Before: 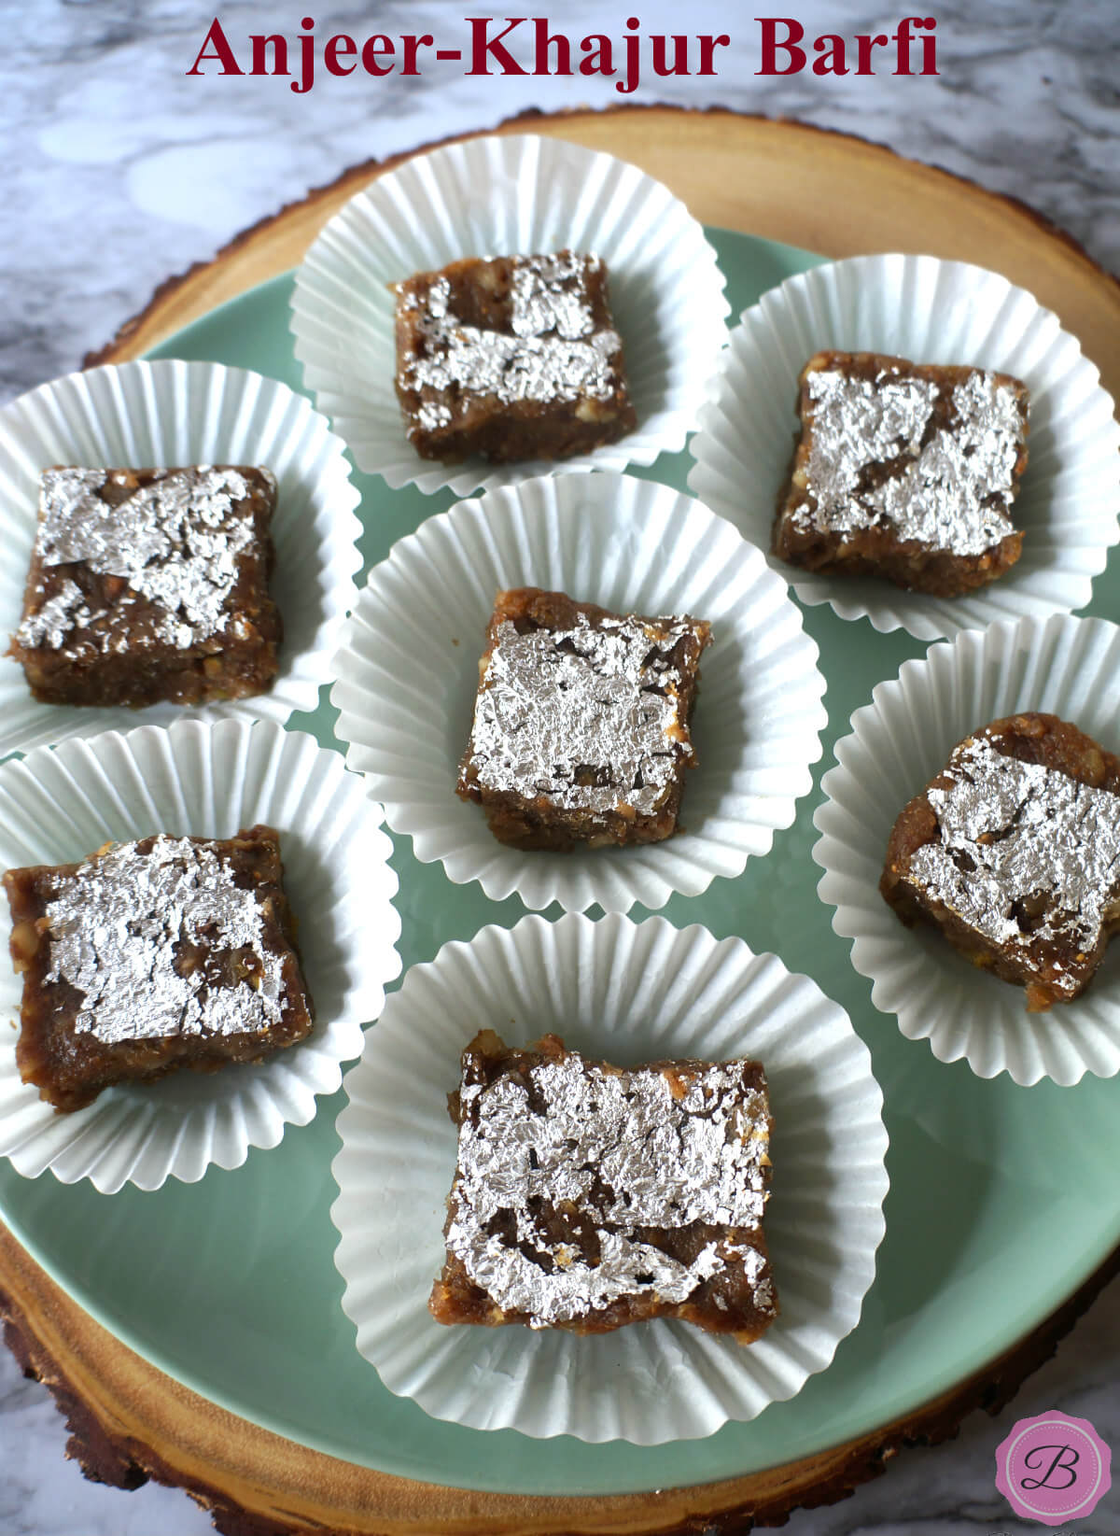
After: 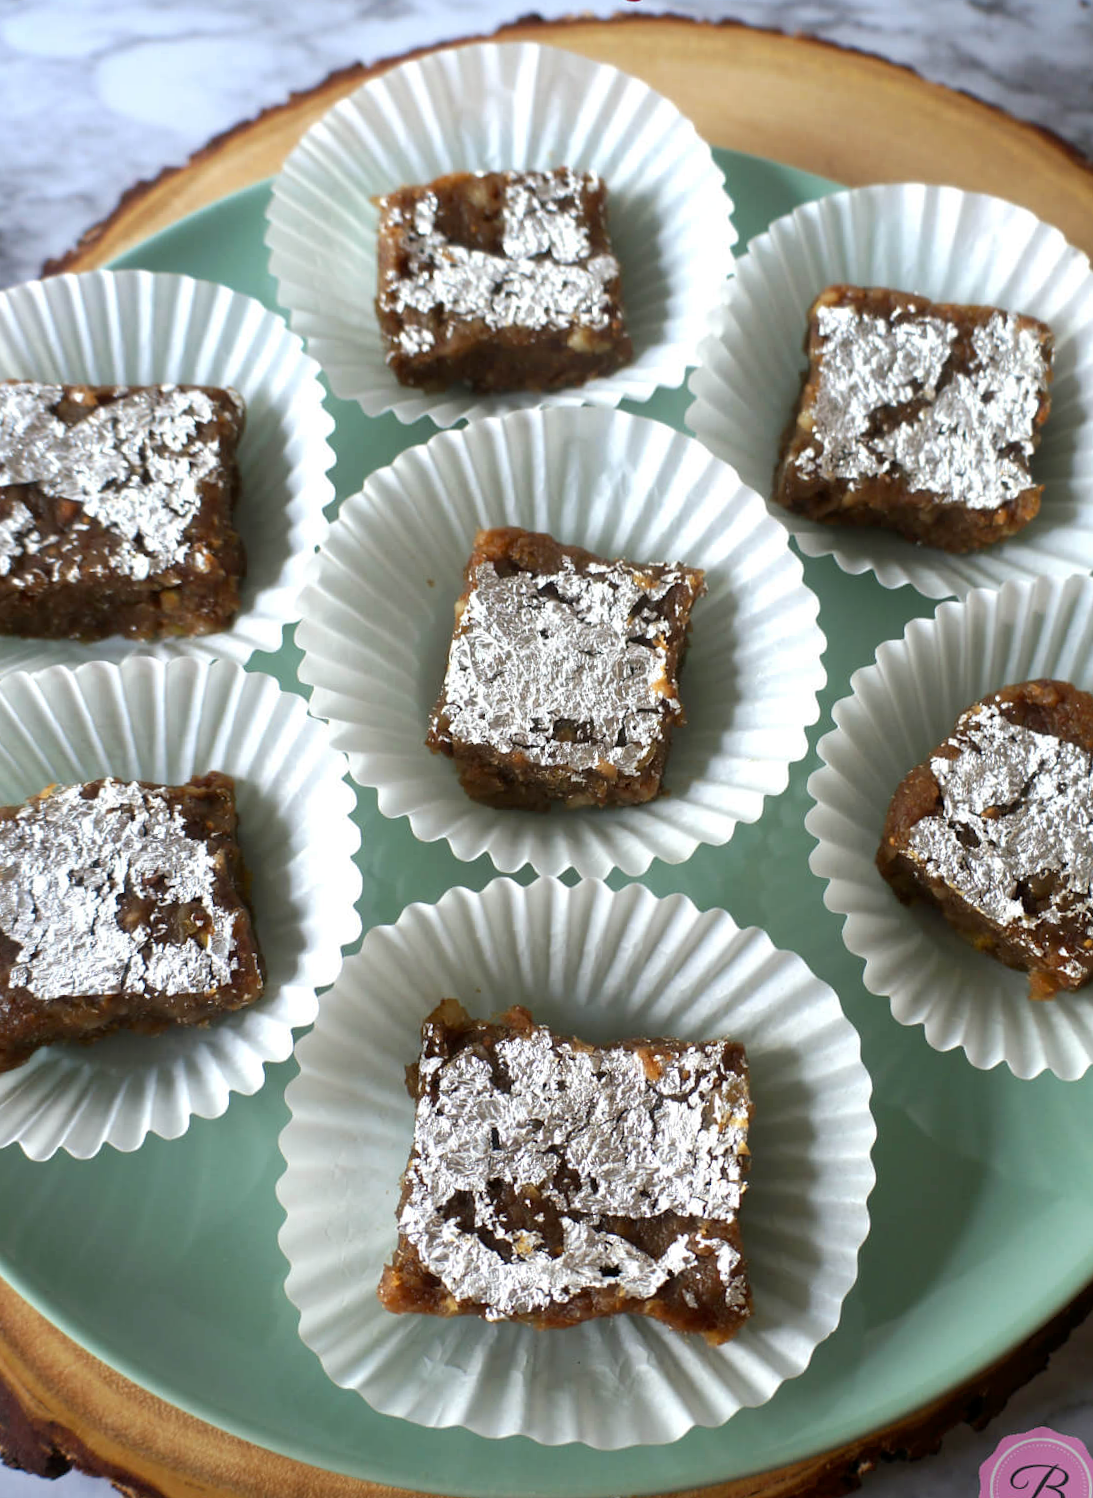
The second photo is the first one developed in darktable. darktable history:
tone equalizer: on, module defaults
exposure: black level correction 0.002, compensate highlight preservation false
crop and rotate: angle -1.96°, left 3.097%, top 4.154%, right 1.586%, bottom 0.529%
